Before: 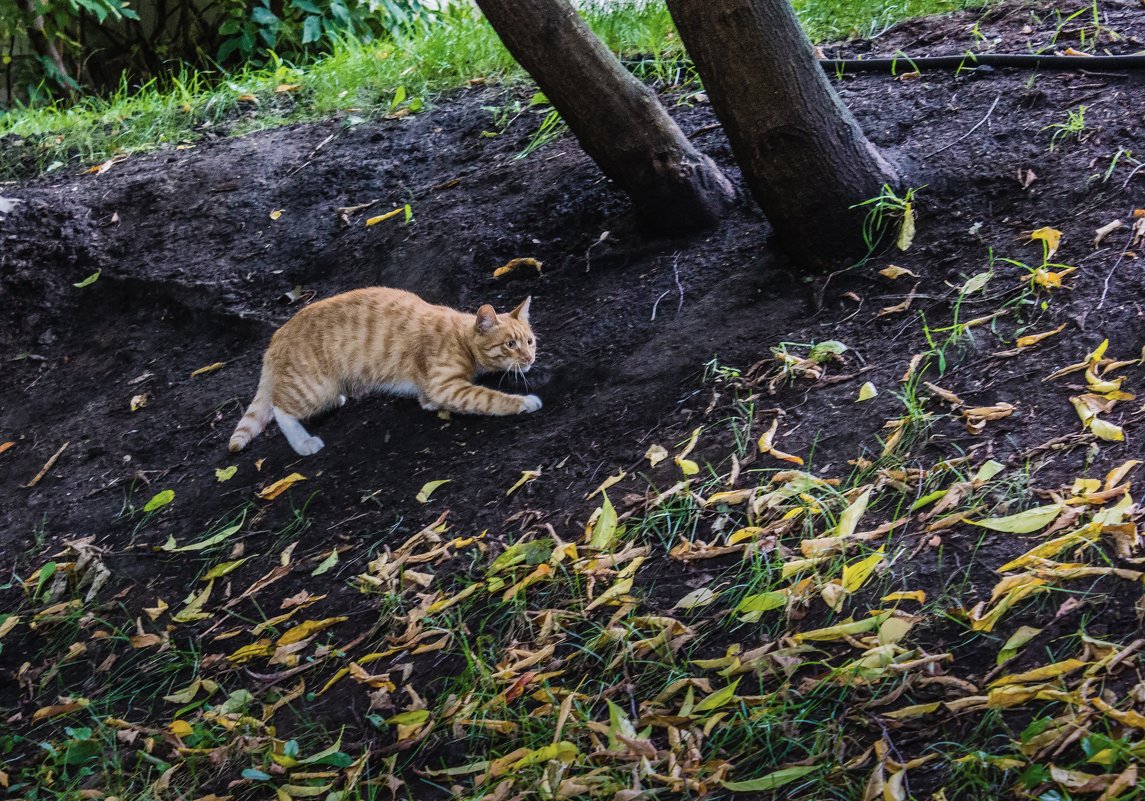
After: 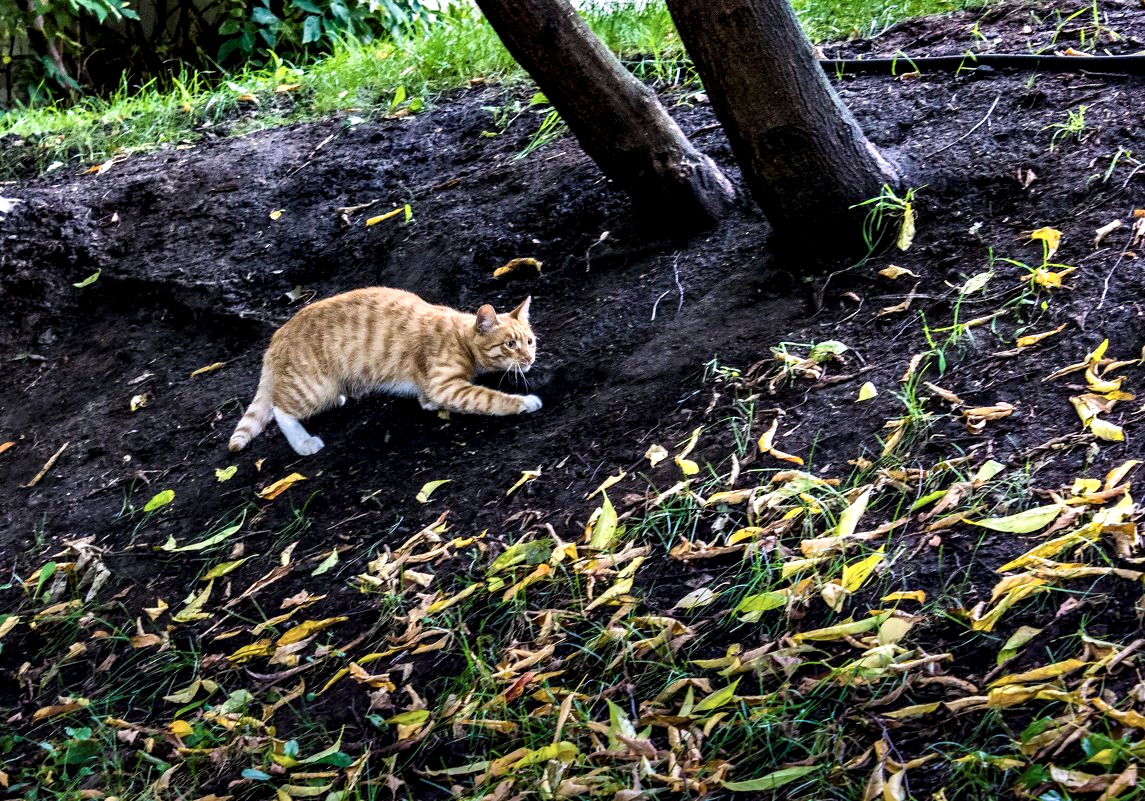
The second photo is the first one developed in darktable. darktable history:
contrast equalizer: y [[0.6 ×6], [0.55 ×6], [0 ×6], [0 ×6], [0 ×6]]
tone equalizer: on, module defaults
